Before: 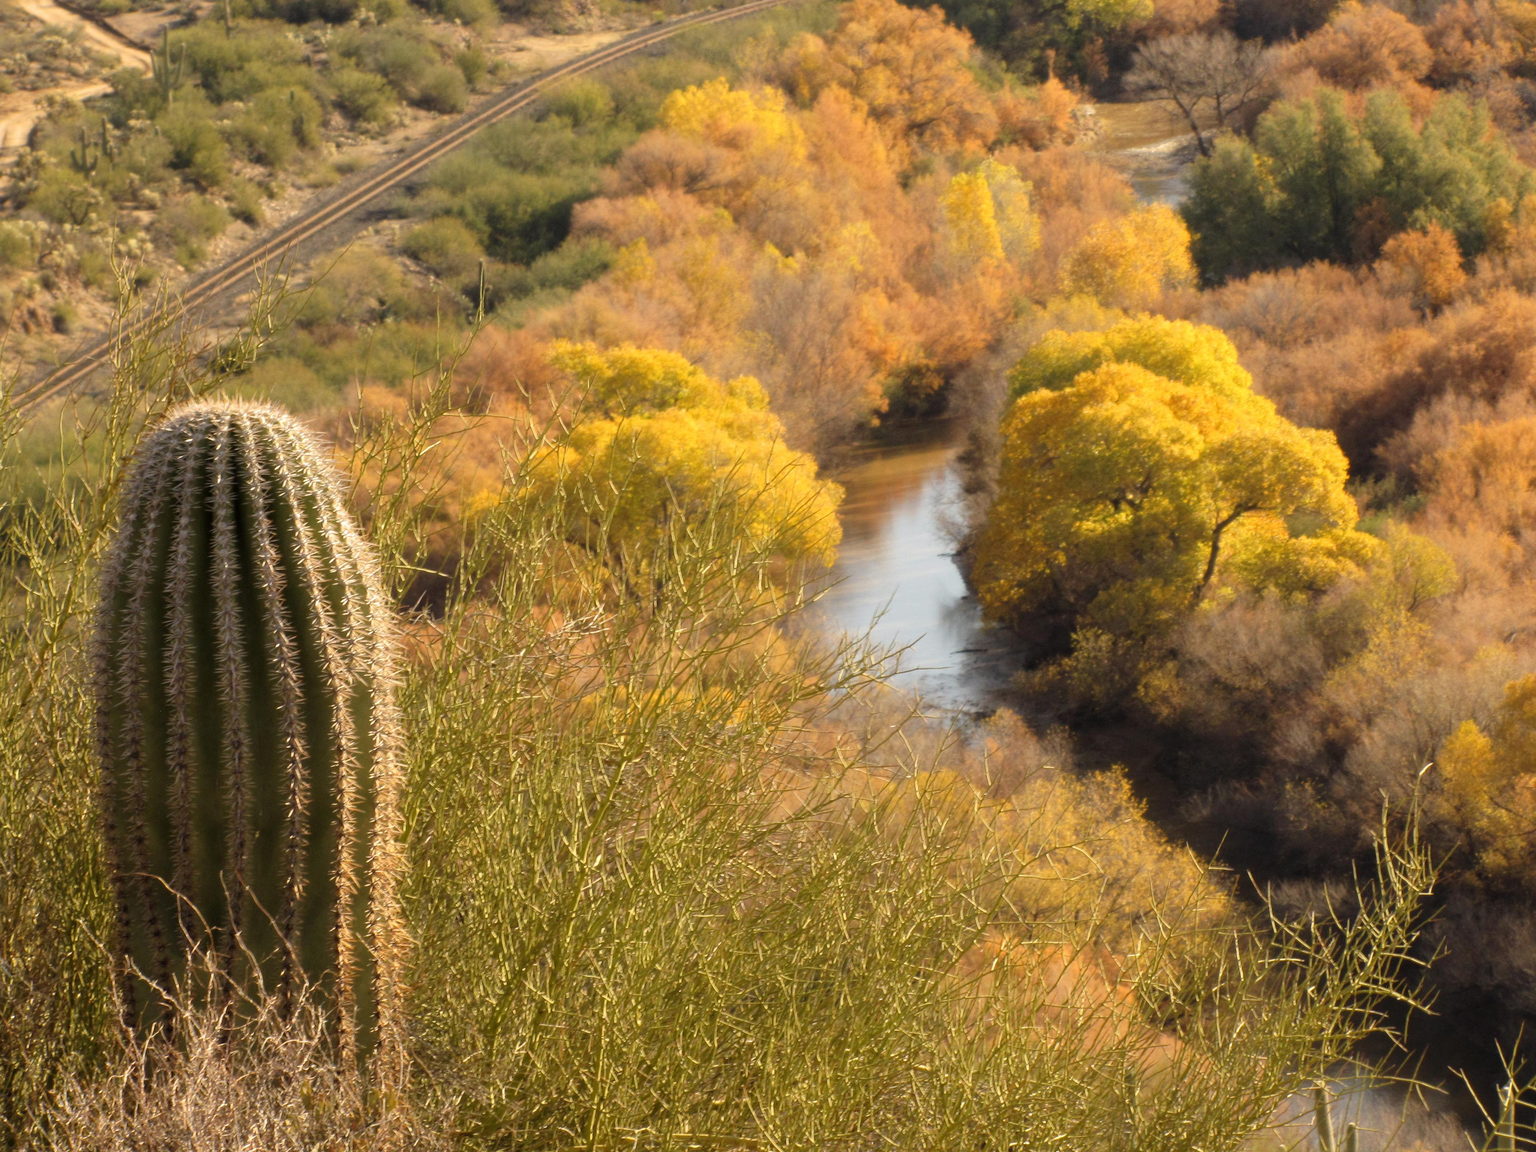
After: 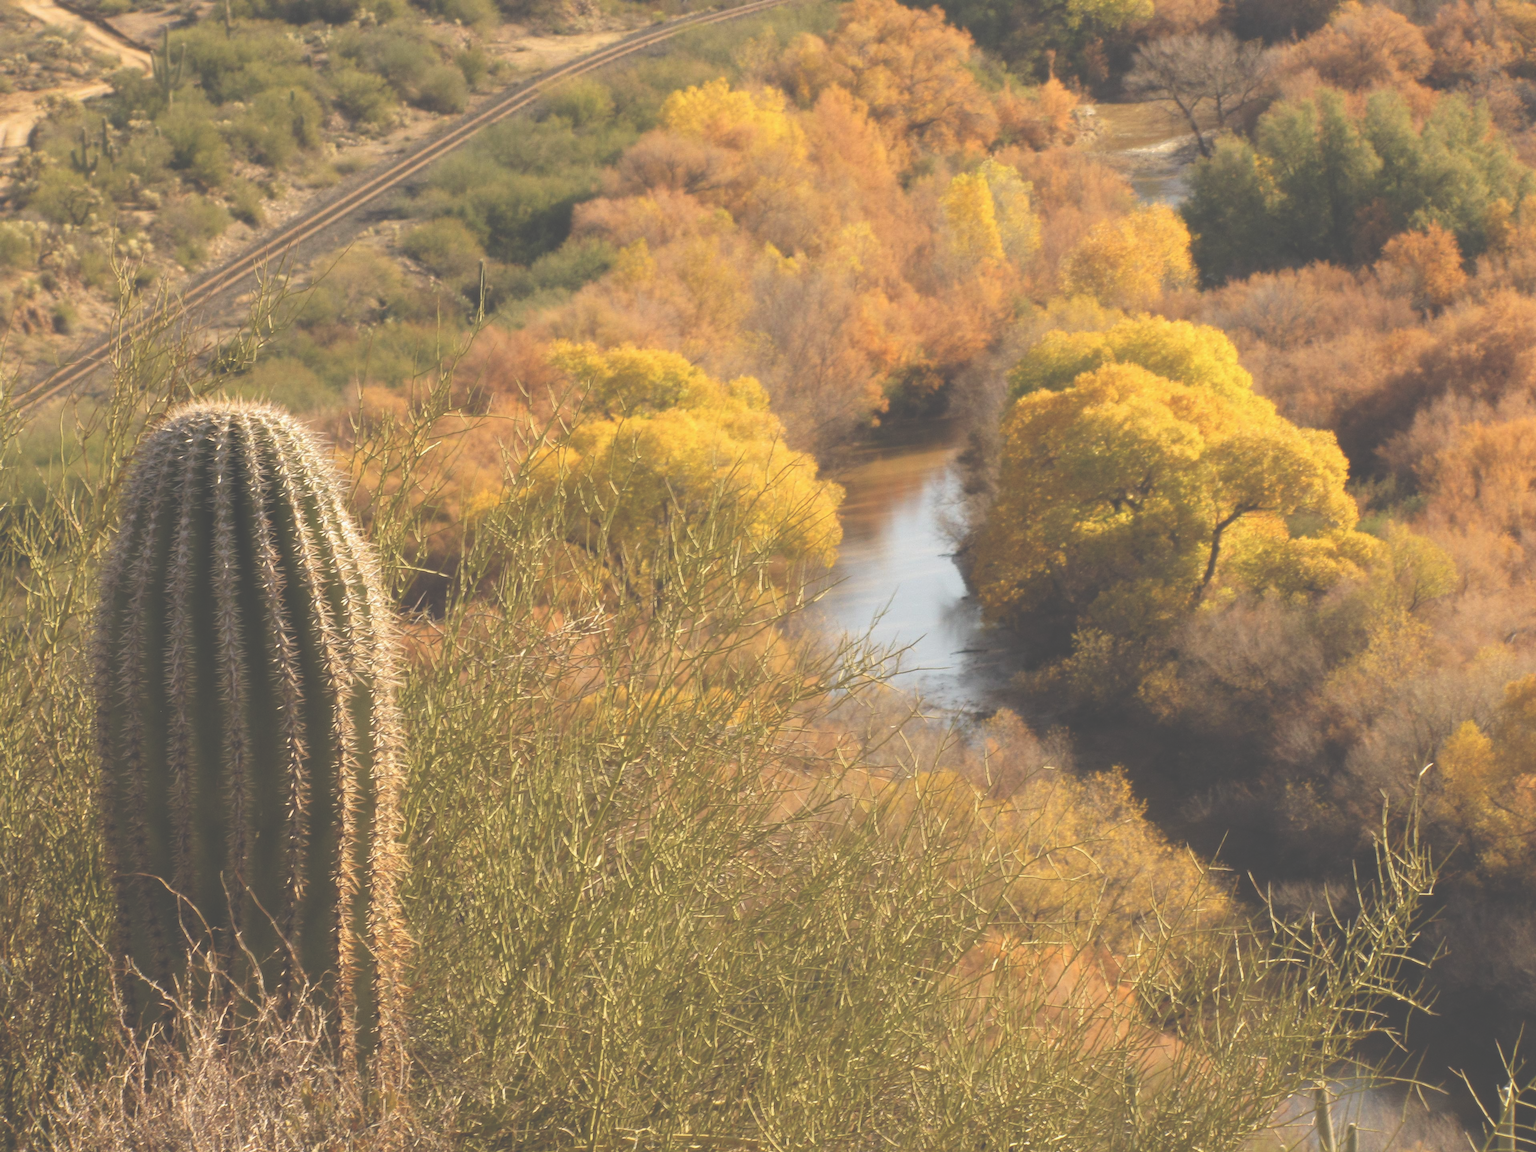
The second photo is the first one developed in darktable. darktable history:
exposure: black level correction -0.064, exposure -0.05 EV, compensate highlight preservation false
